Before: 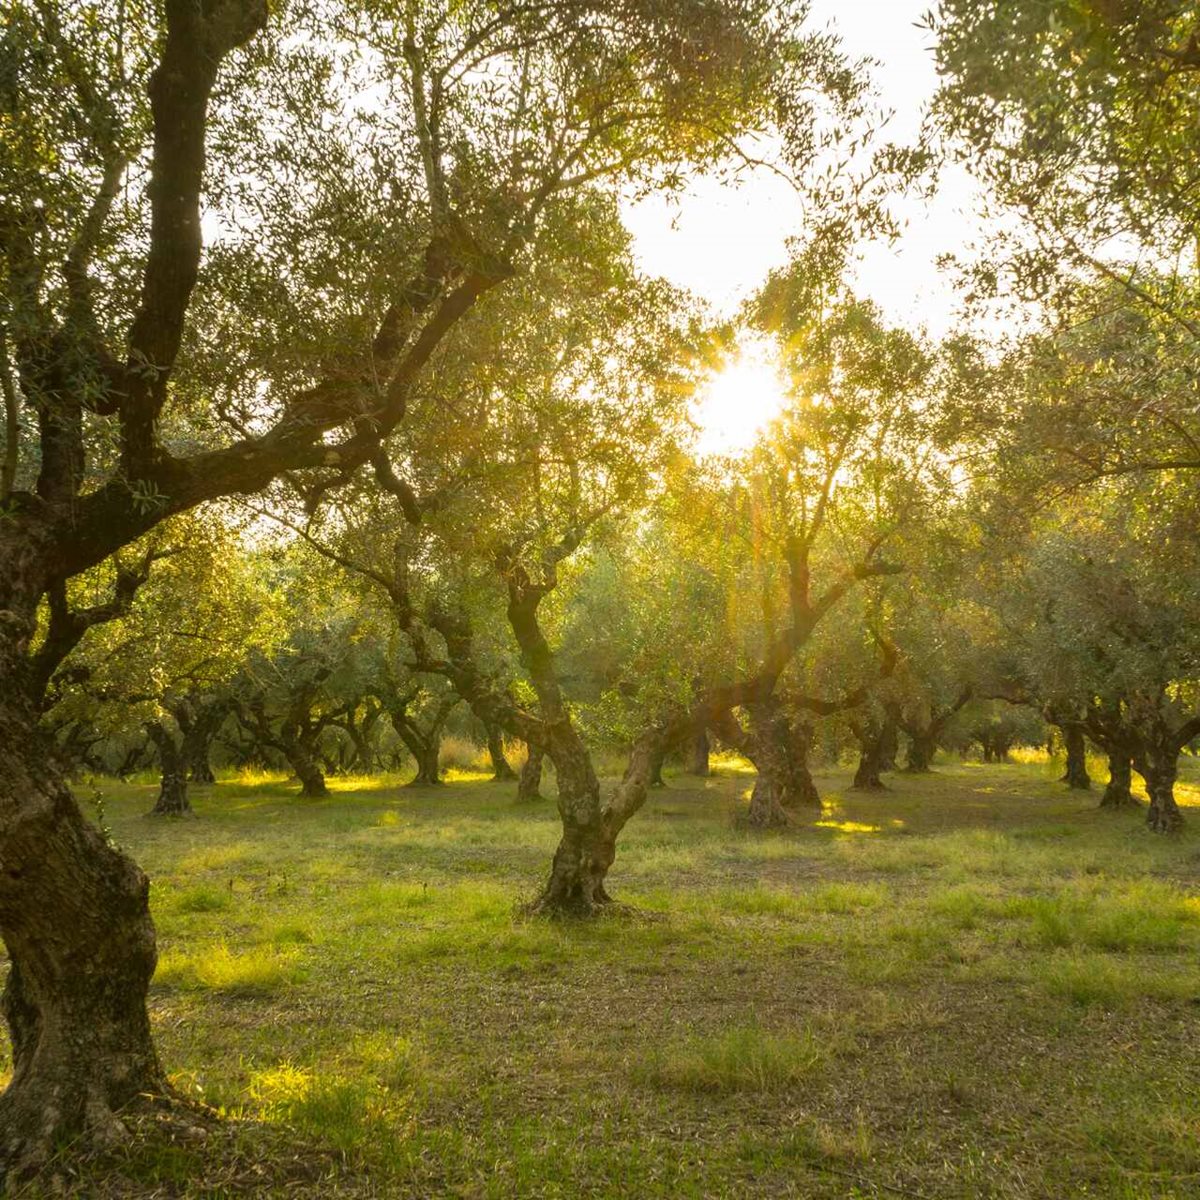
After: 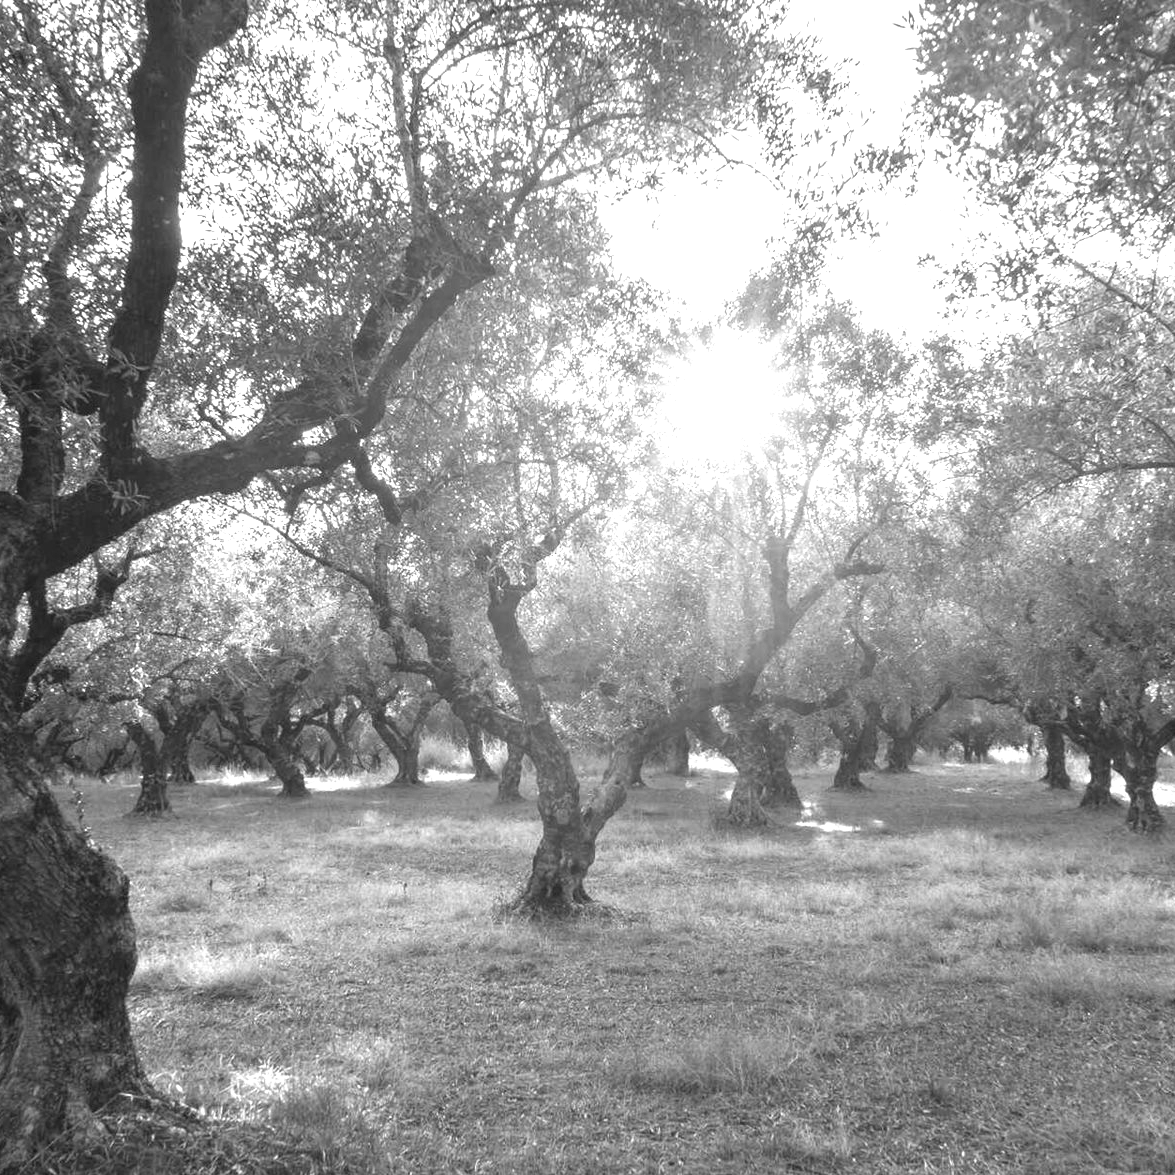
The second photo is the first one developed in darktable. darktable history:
crop: left 1.743%, right 0.268%, bottom 2.011%
exposure: exposure 1 EV, compensate highlight preservation false
monochrome: on, module defaults
